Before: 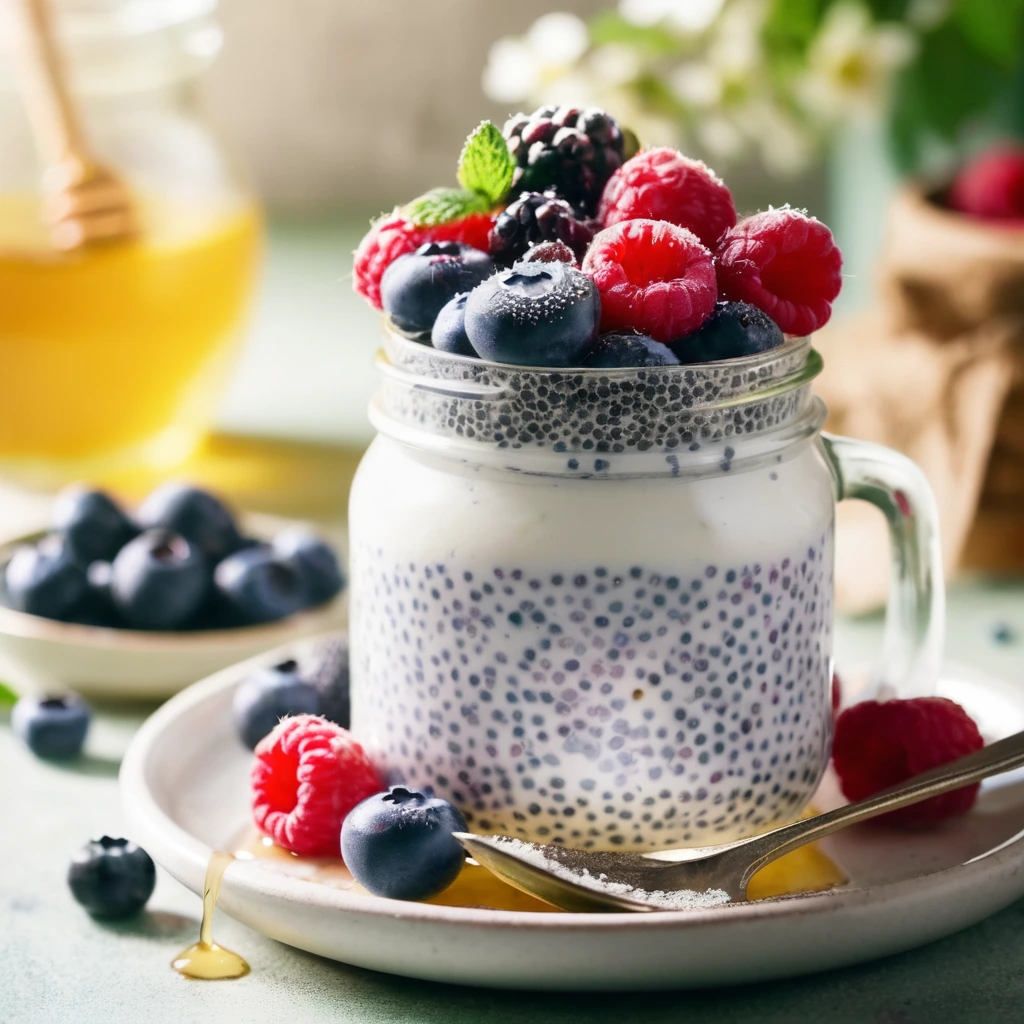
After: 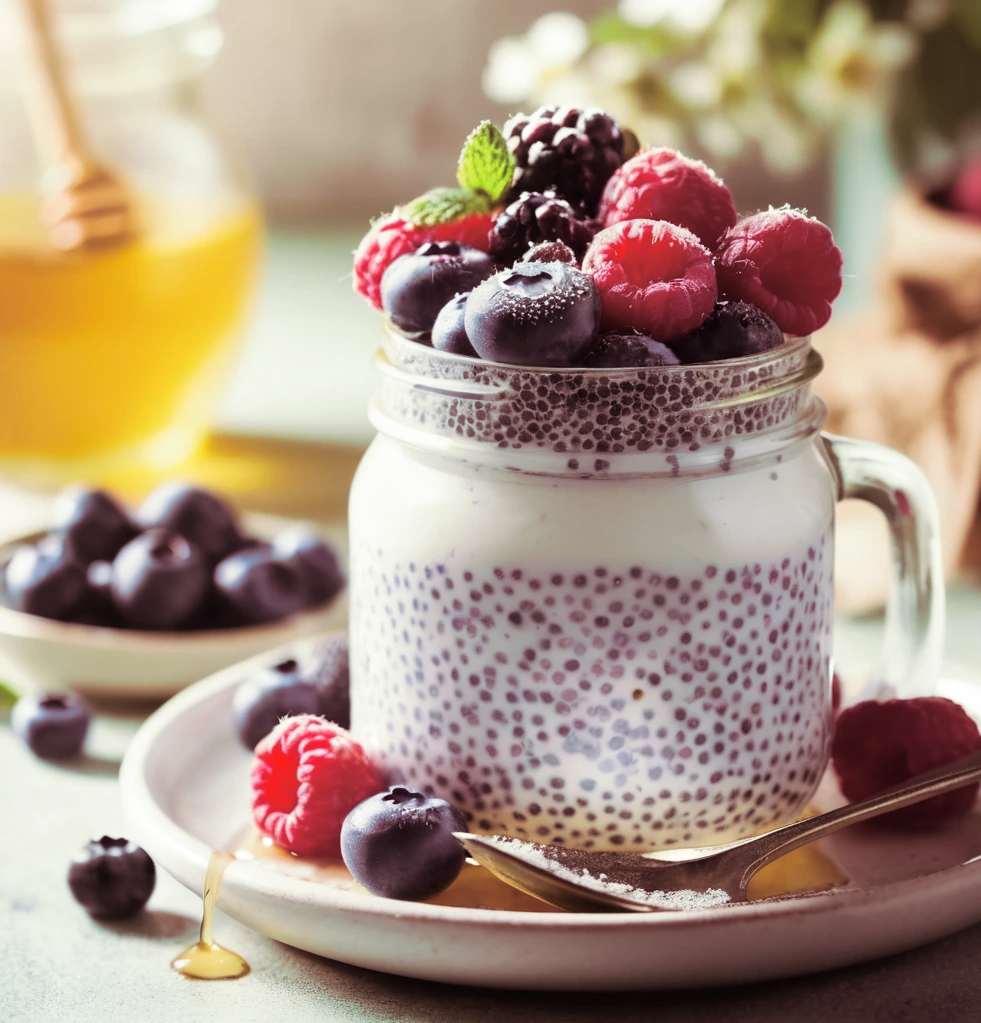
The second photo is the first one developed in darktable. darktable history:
crop: right 4.126%, bottom 0.031%
split-toning: on, module defaults
